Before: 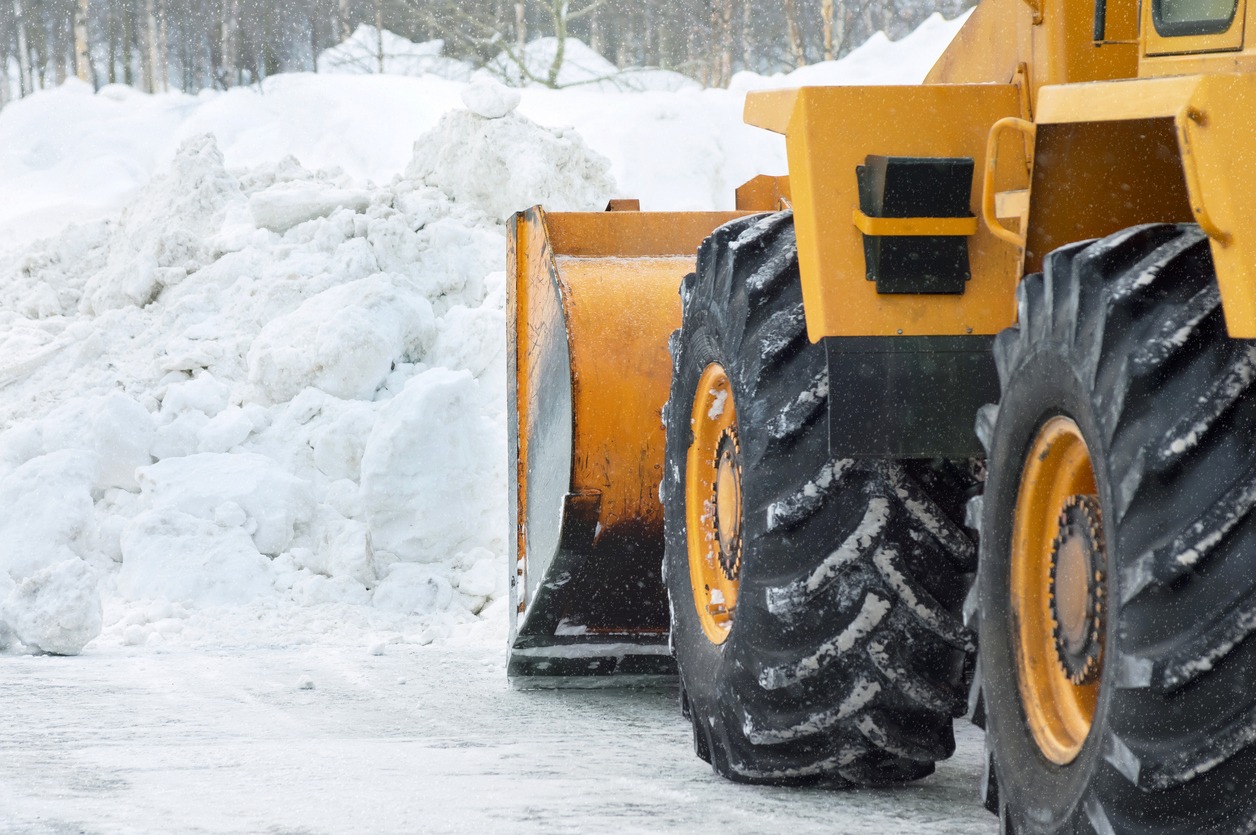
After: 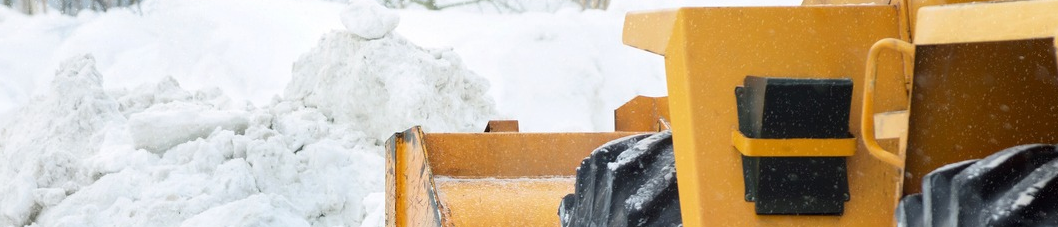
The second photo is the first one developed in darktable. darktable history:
crop and rotate: left 9.677%, top 9.56%, right 6.066%, bottom 63.193%
